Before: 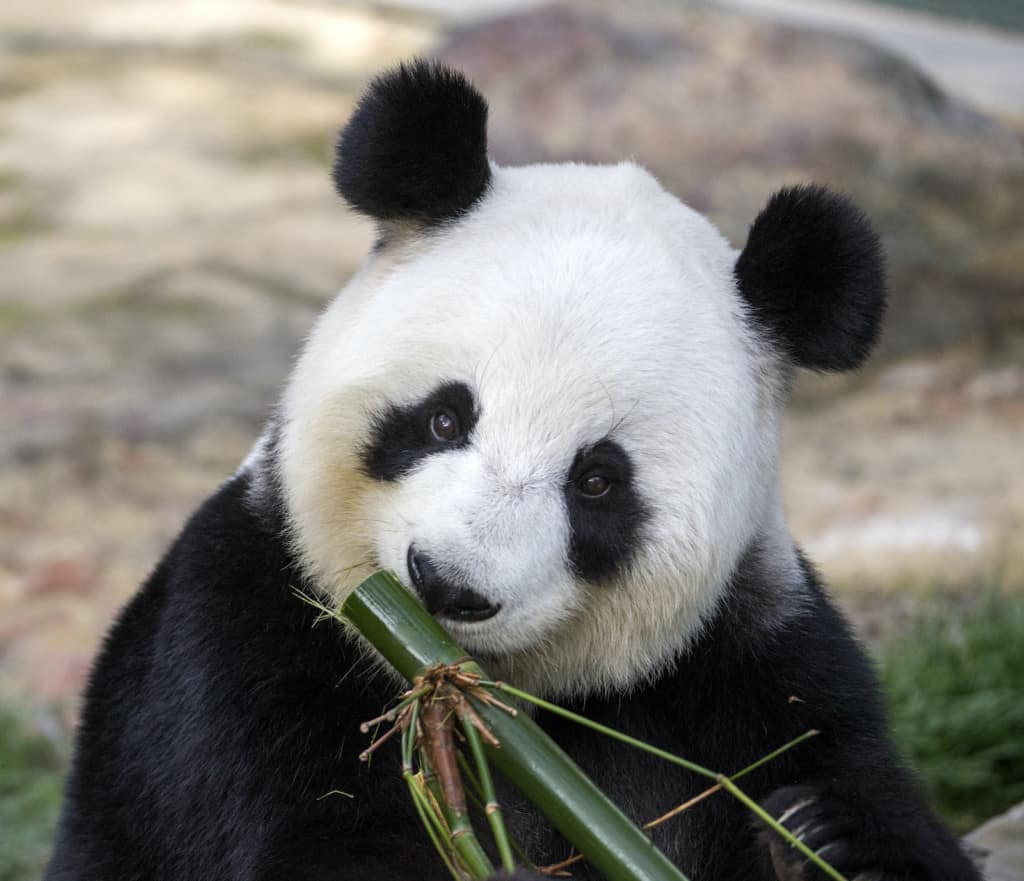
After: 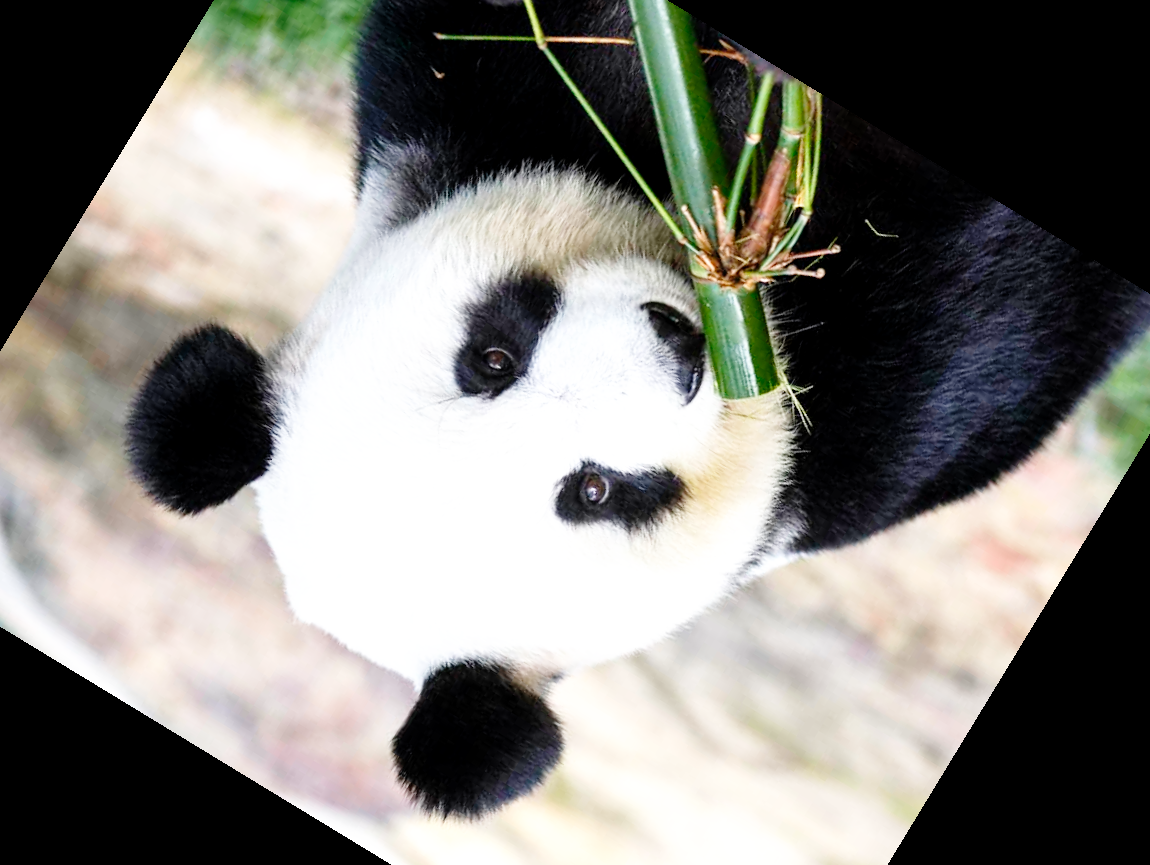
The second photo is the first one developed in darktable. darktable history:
base curve: curves: ch0 [(0, 0) (0.008, 0.007) (0.022, 0.029) (0.048, 0.089) (0.092, 0.197) (0.191, 0.399) (0.275, 0.534) (0.357, 0.65) (0.477, 0.78) (0.542, 0.833) (0.799, 0.973) (1, 1)], preserve colors none
crop and rotate: angle 148.68°, left 9.111%, top 15.603%, right 4.588%, bottom 17.041%
exposure: black level correction 0.001, exposure 0.5 EV, compensate exposure bias true, compensate highlight preservation false
